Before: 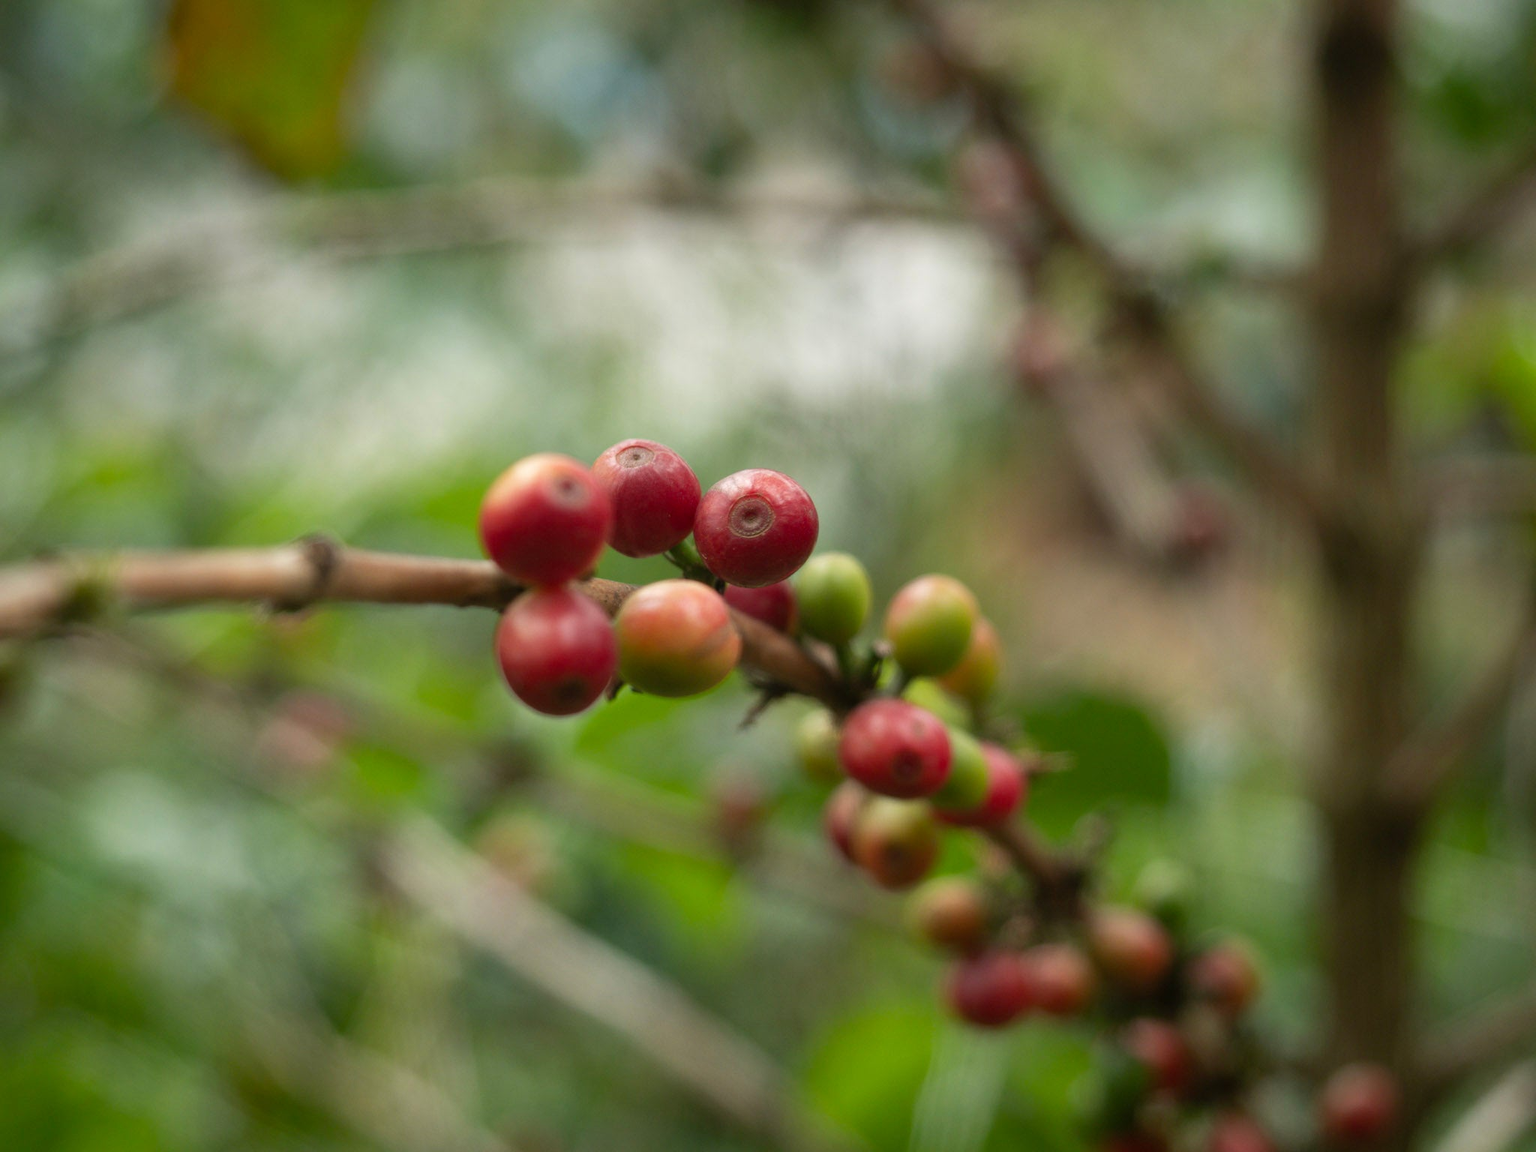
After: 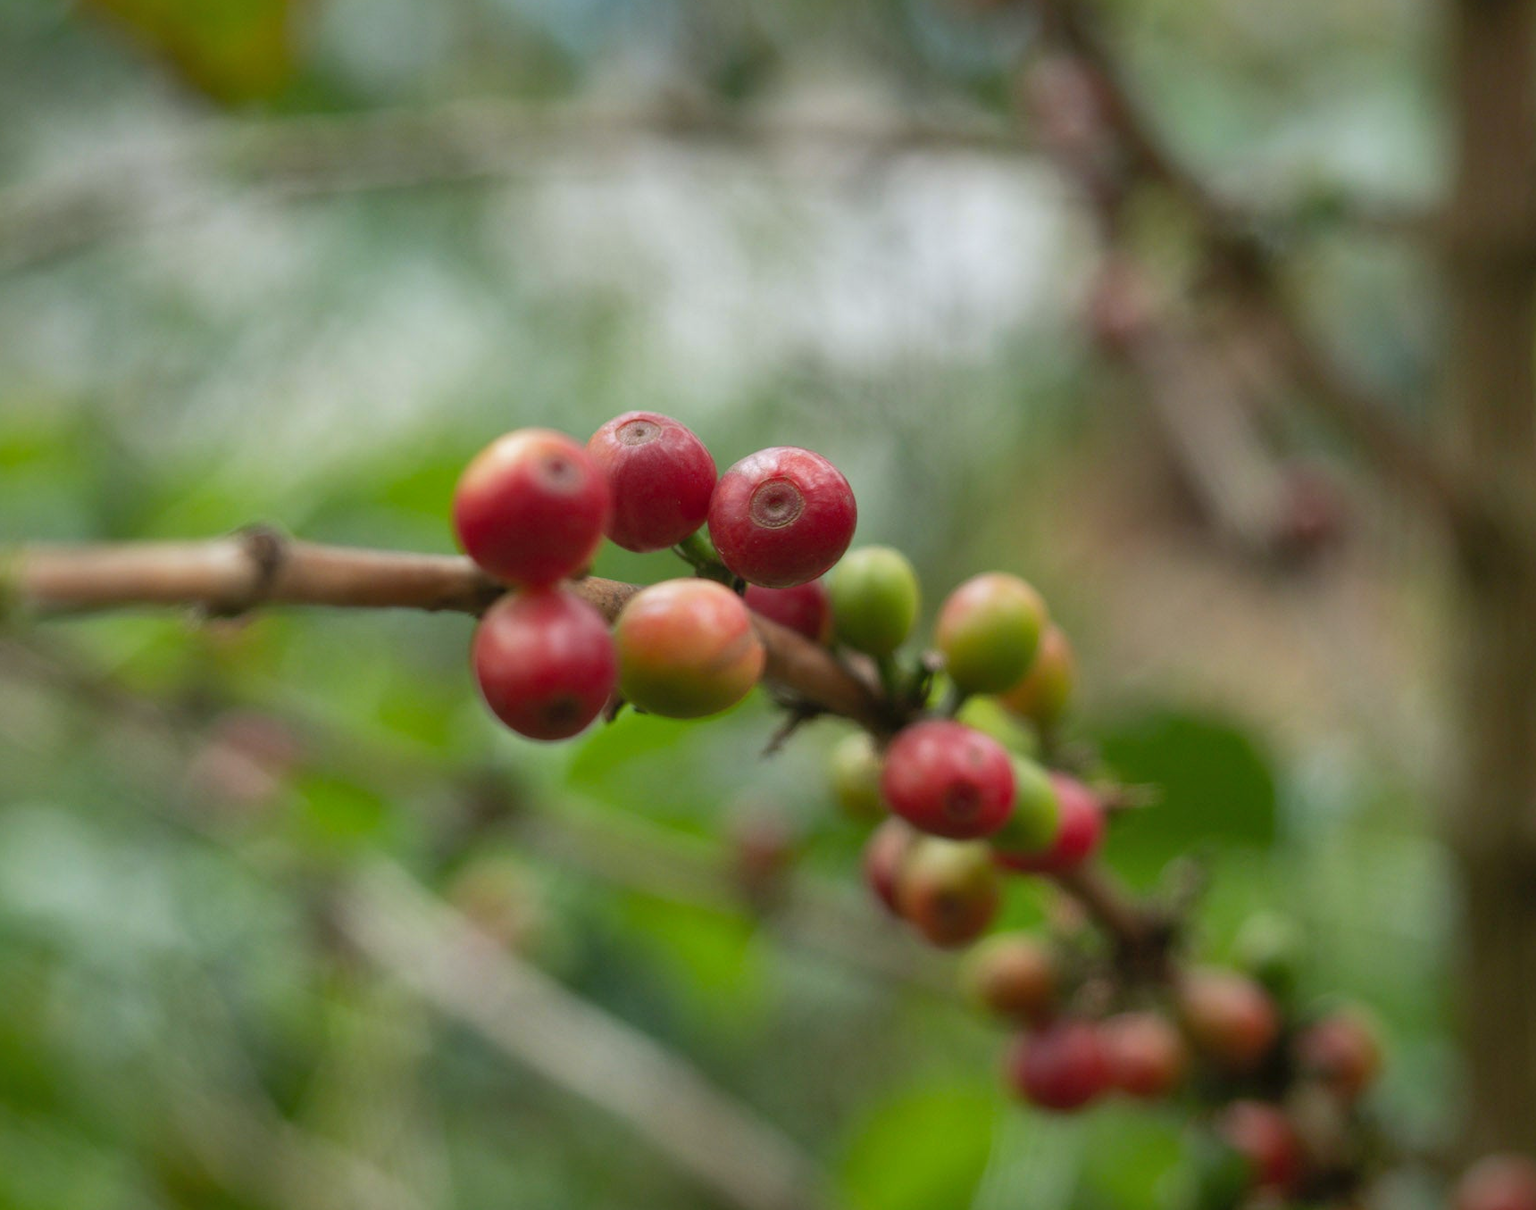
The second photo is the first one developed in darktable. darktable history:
crop: left 6.446%, top 8.188%, right 9.538%, bottom 3.548%
white balance: red 0.974, blue 1.044
shadows and highlights: on, module defaults
